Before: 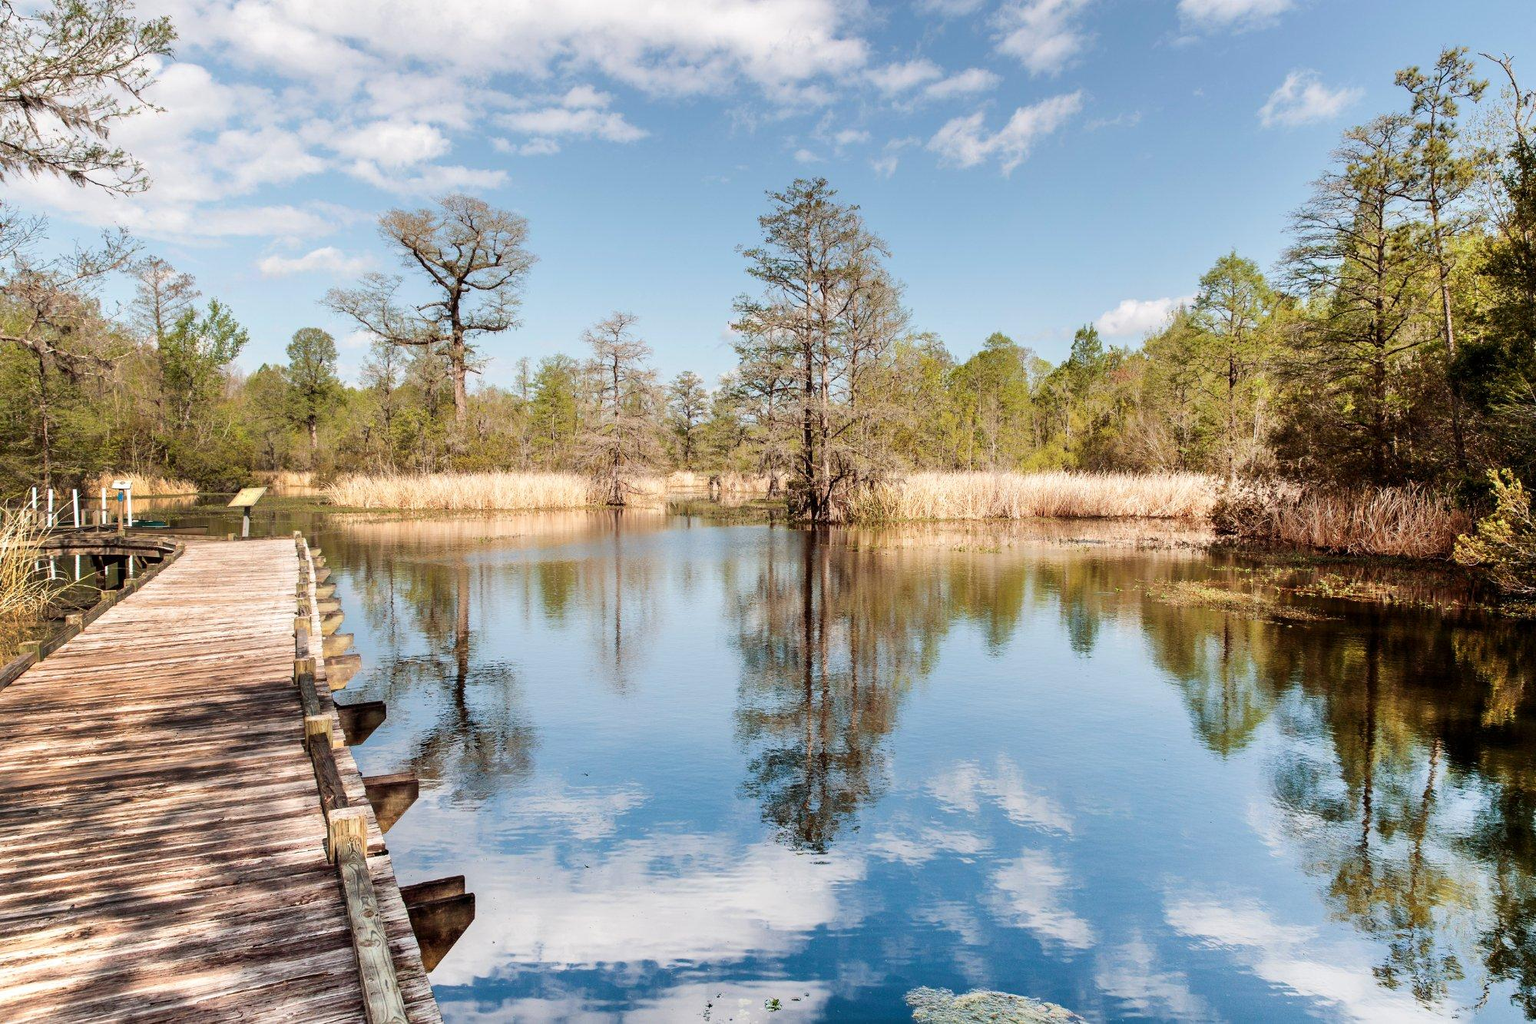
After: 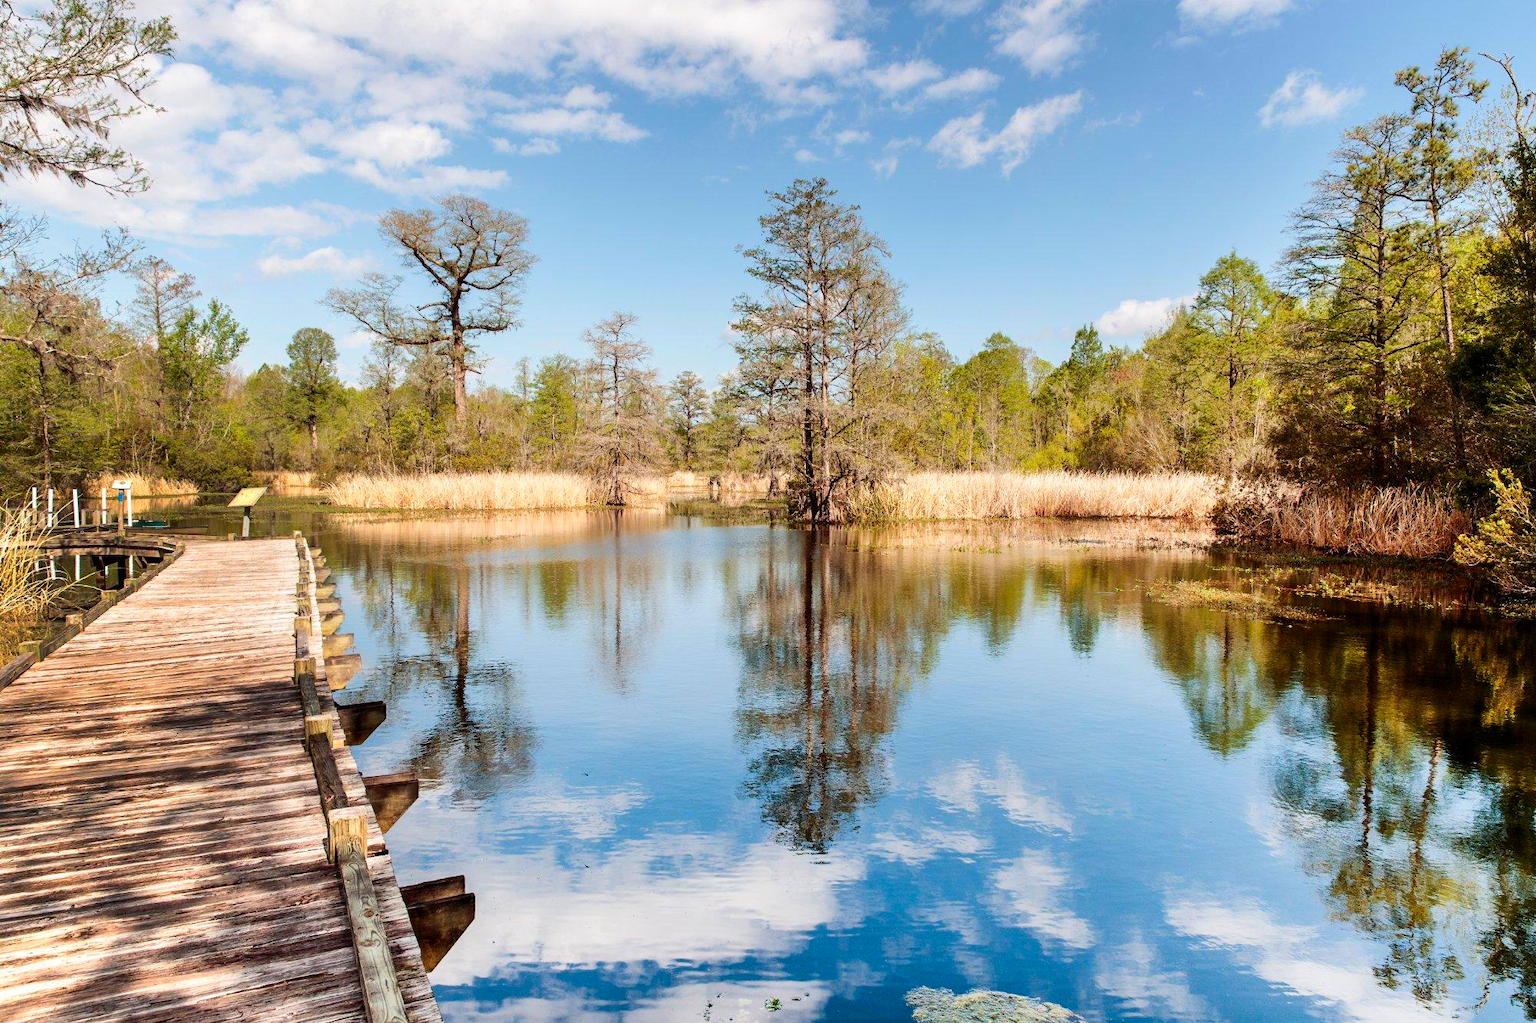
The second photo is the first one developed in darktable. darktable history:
contrast brightness saturation: contrast 0.088, saturation 0.272
